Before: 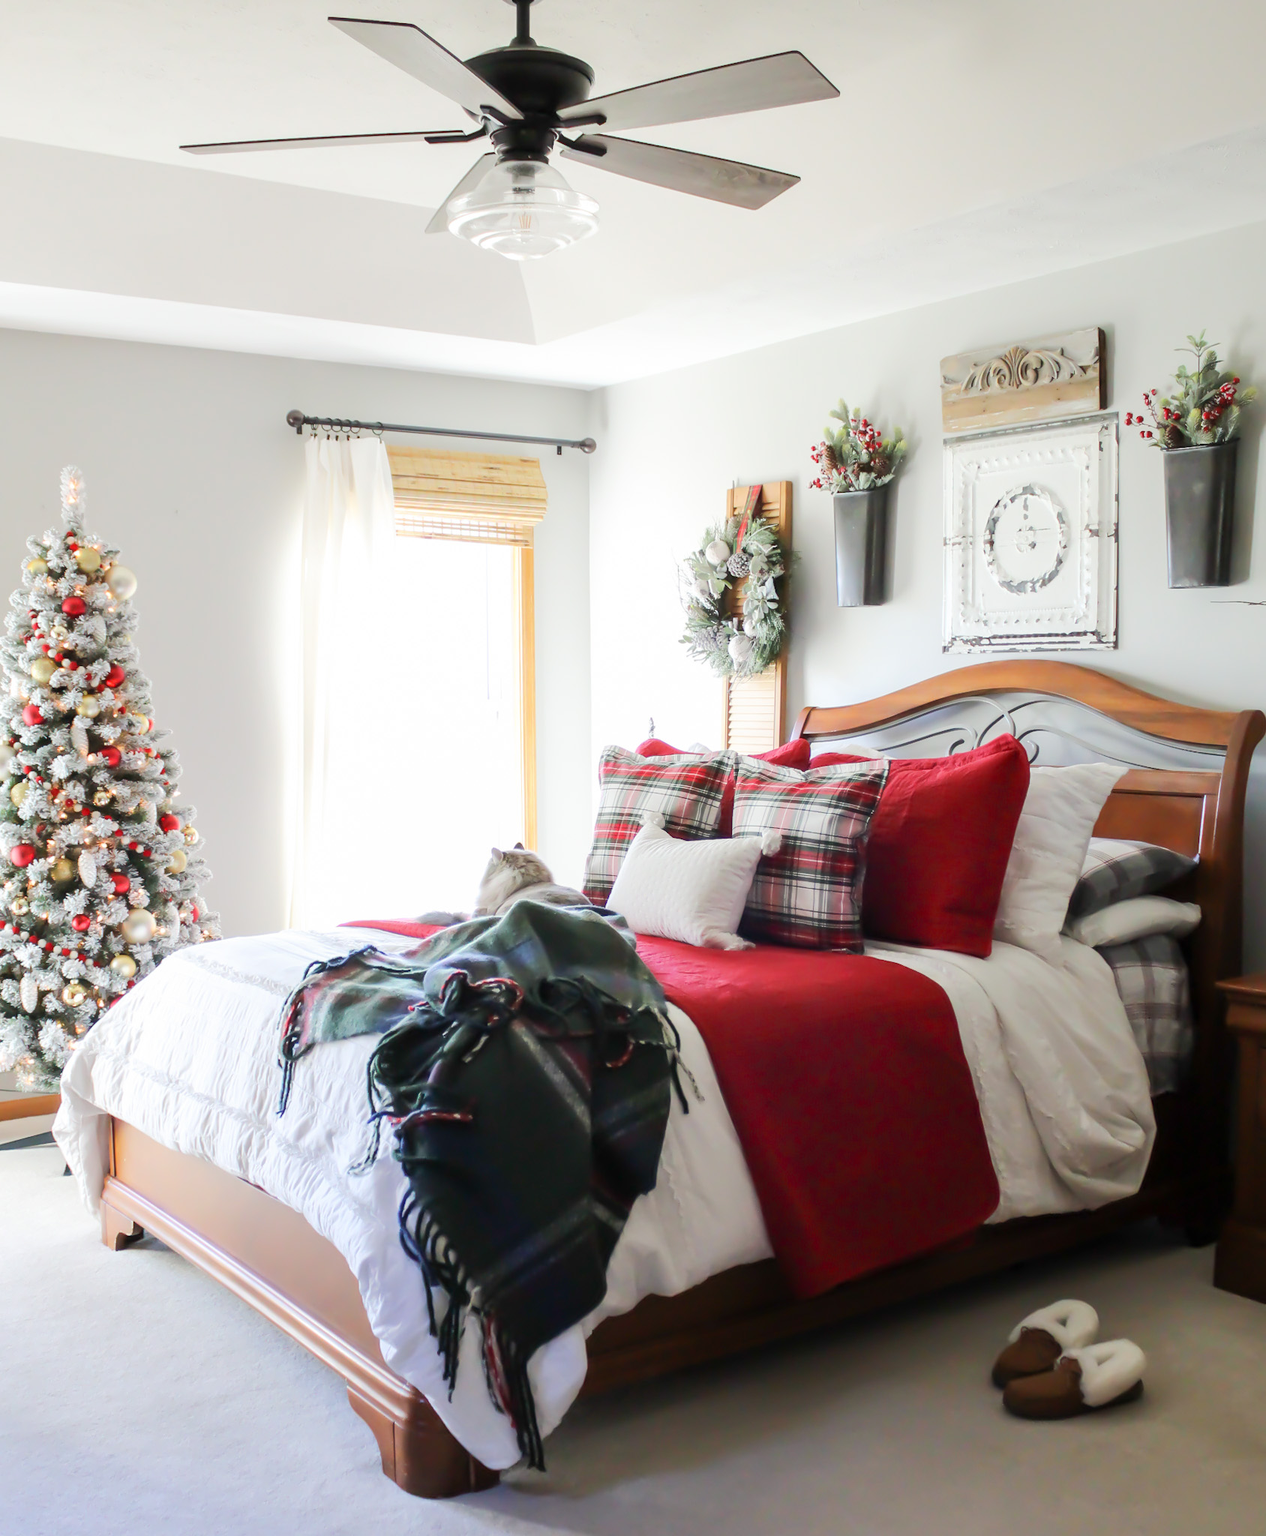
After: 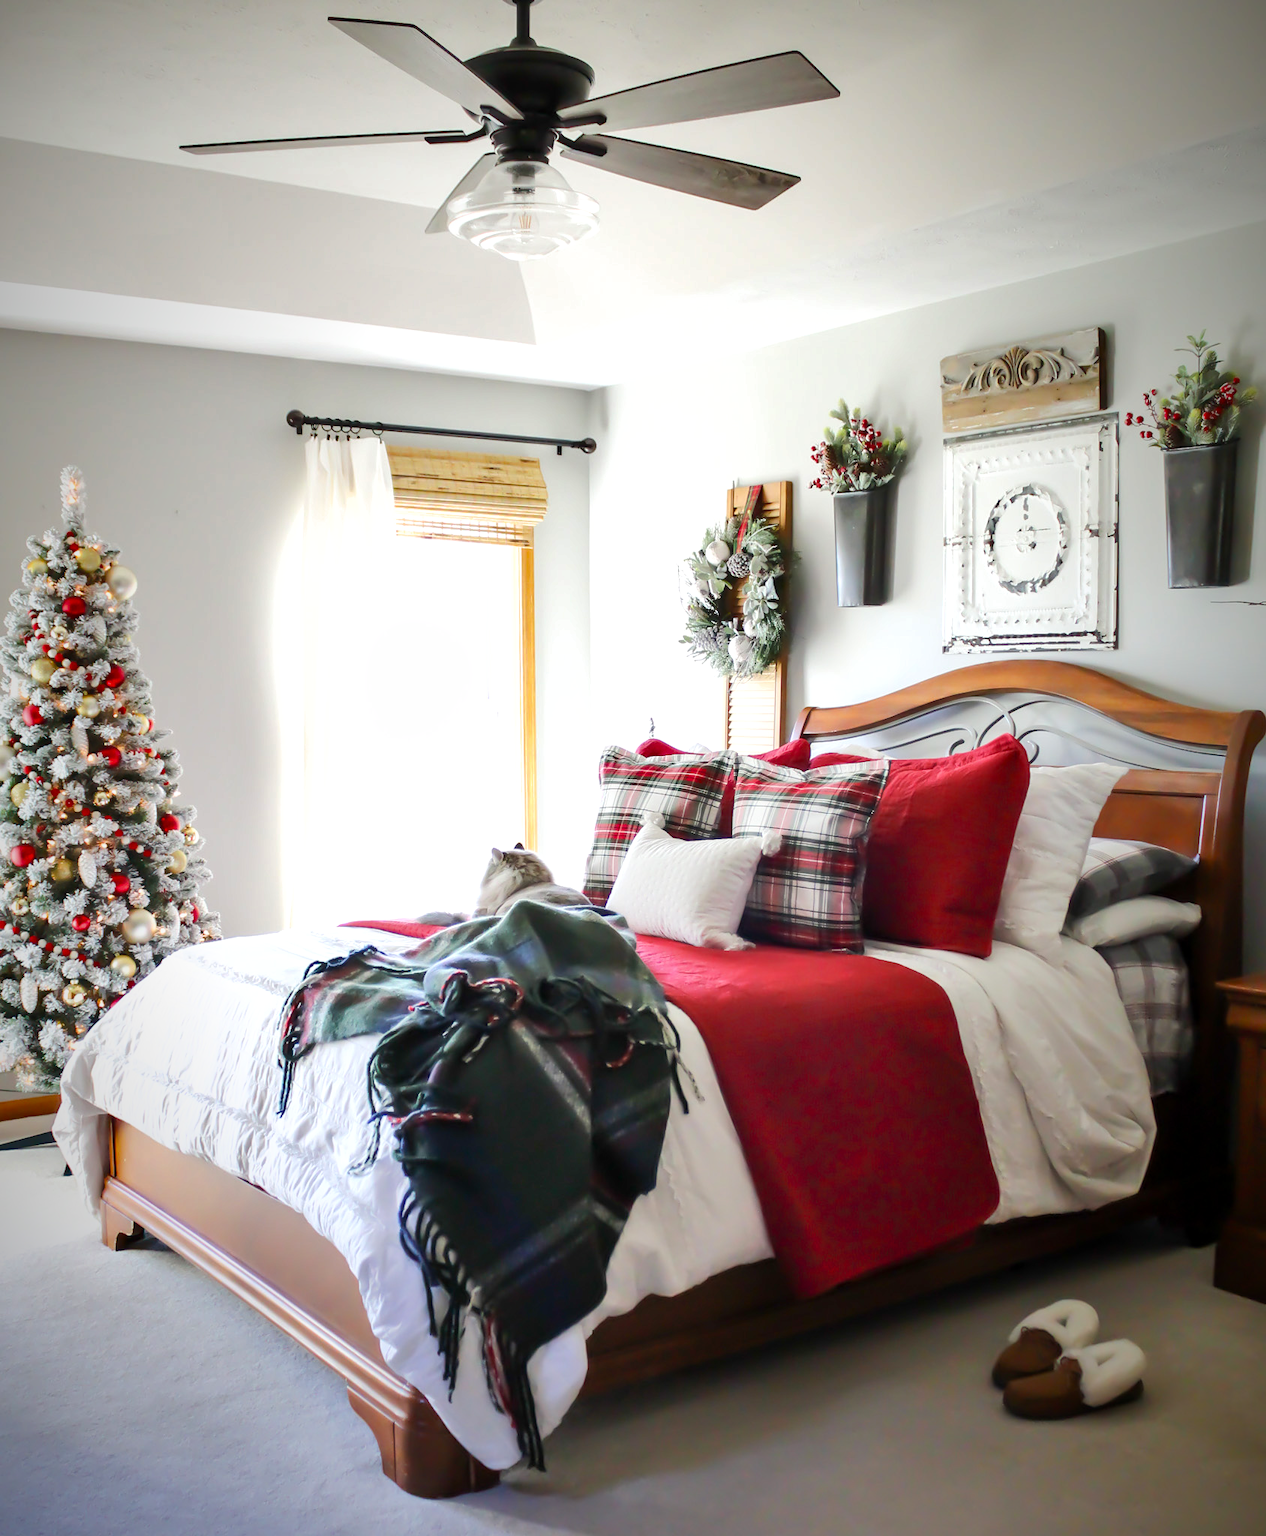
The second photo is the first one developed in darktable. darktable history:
exposure: black level correction 0.001, exposure 0.193 EV, compensate exposure bias true, compensate highlight preservation false
shadows and highlights: low approximation 0.01, soften with gaussian
vignetting: fall-off start 72.14%, fall-off radius 107.93%, brightness -0.998, saturation 0.496, width/height ratio 0.737
